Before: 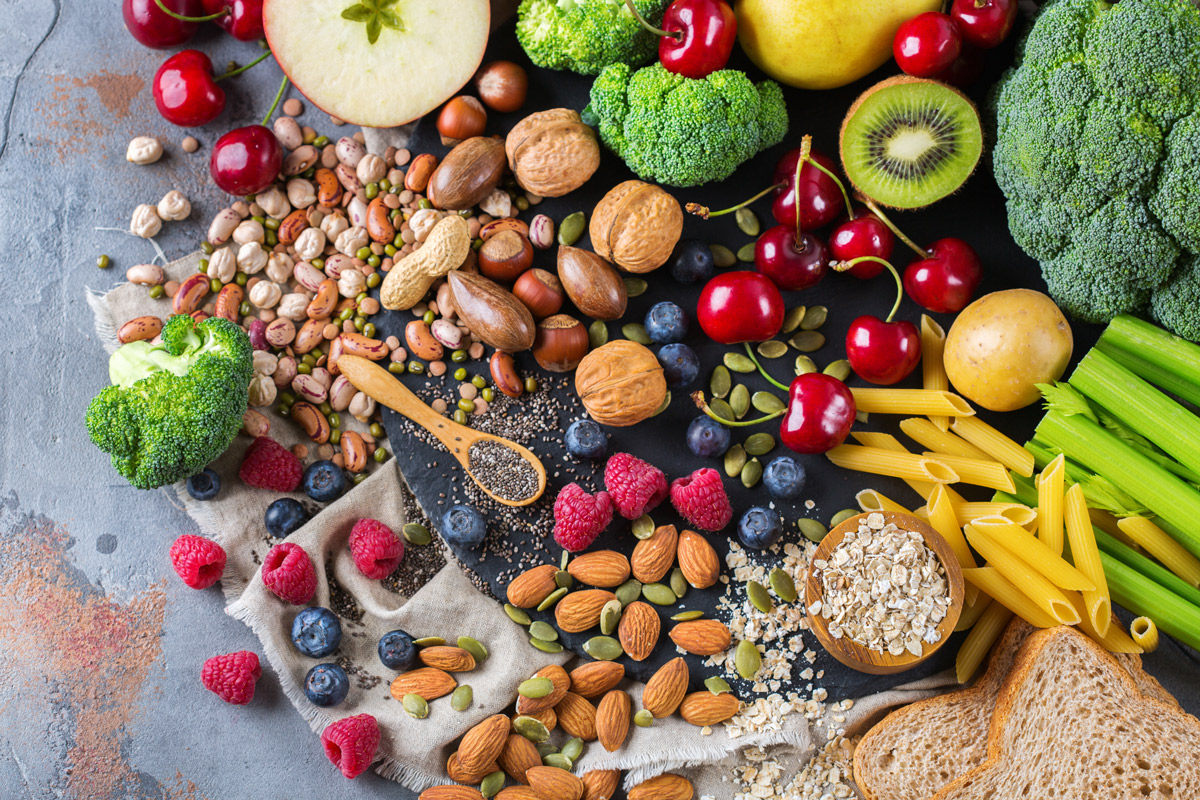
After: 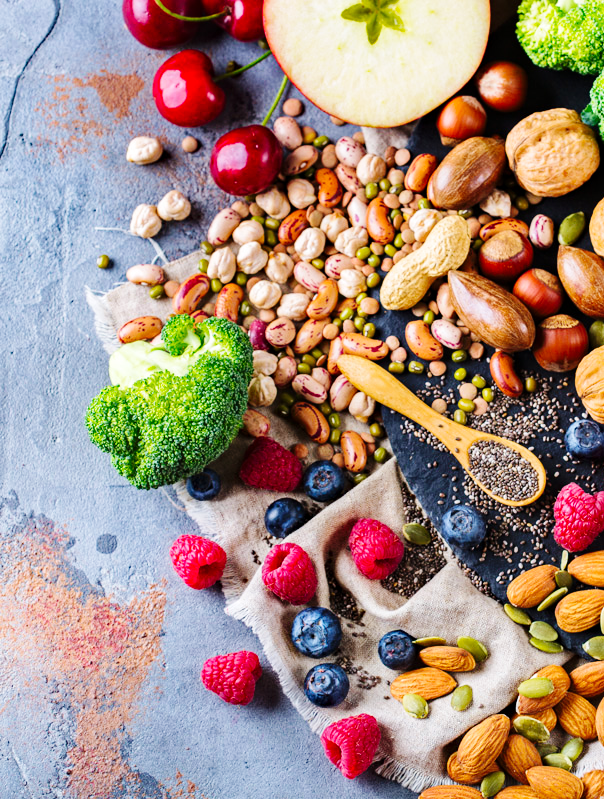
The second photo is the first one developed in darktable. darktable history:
tone equalizer: edges refinement/feathering 500, mask exposure compensation -1.57 EV, preserve details no
base curve: curves: ch0 [(0, 0) (0.036, 0.025) (0.121, 0.166) (0.206, 0.329) (0.605, 0.79) (1, 1)], preserve colors none
crop and rotate: left 0.034%, top 0%, right 49.626%
haze removal: strength 0.299, distance 0.247, adaptive false
velvia: strength 15.24%
